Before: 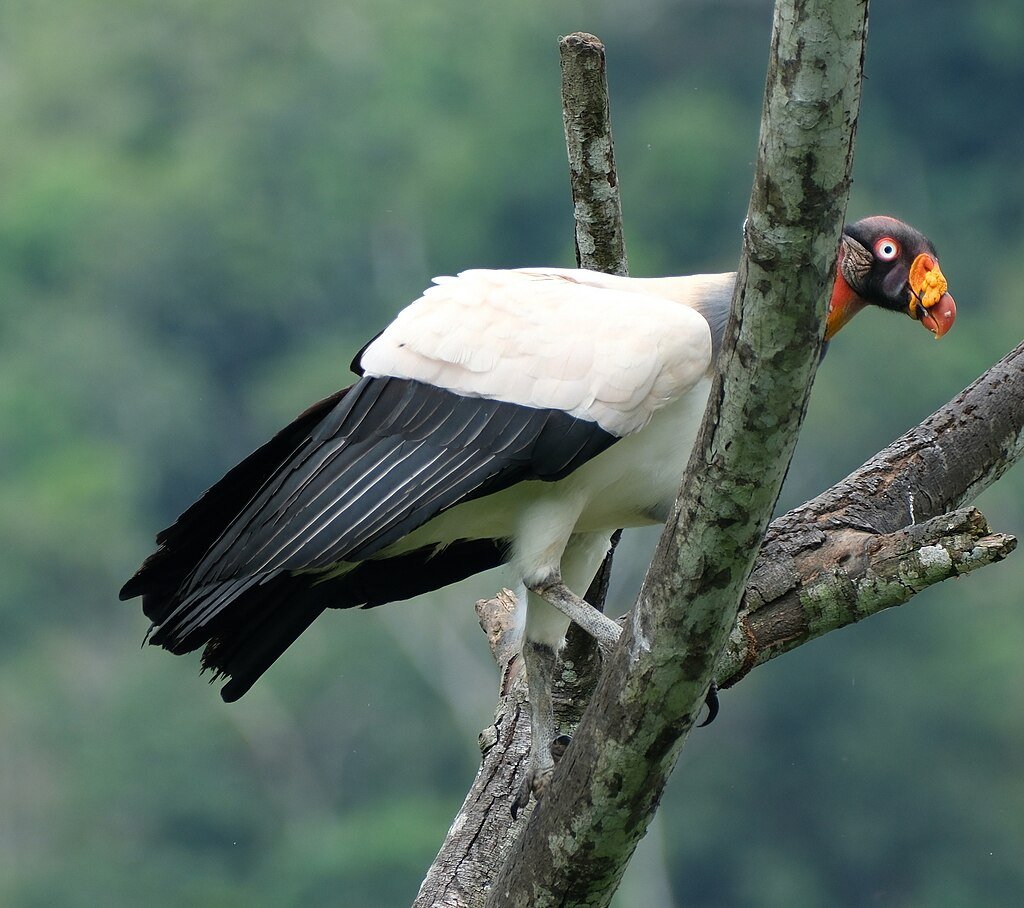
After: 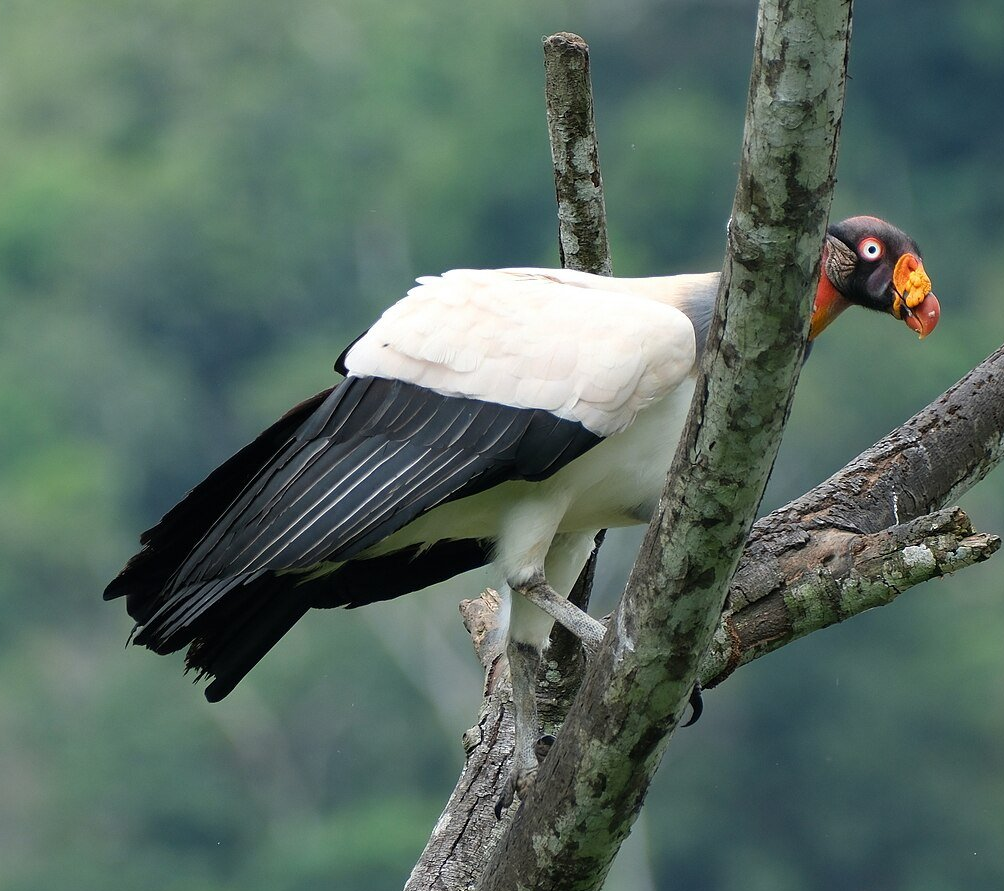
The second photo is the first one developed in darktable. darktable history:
crop: left 1.658%, right 0.288%, bottom 1.868%
